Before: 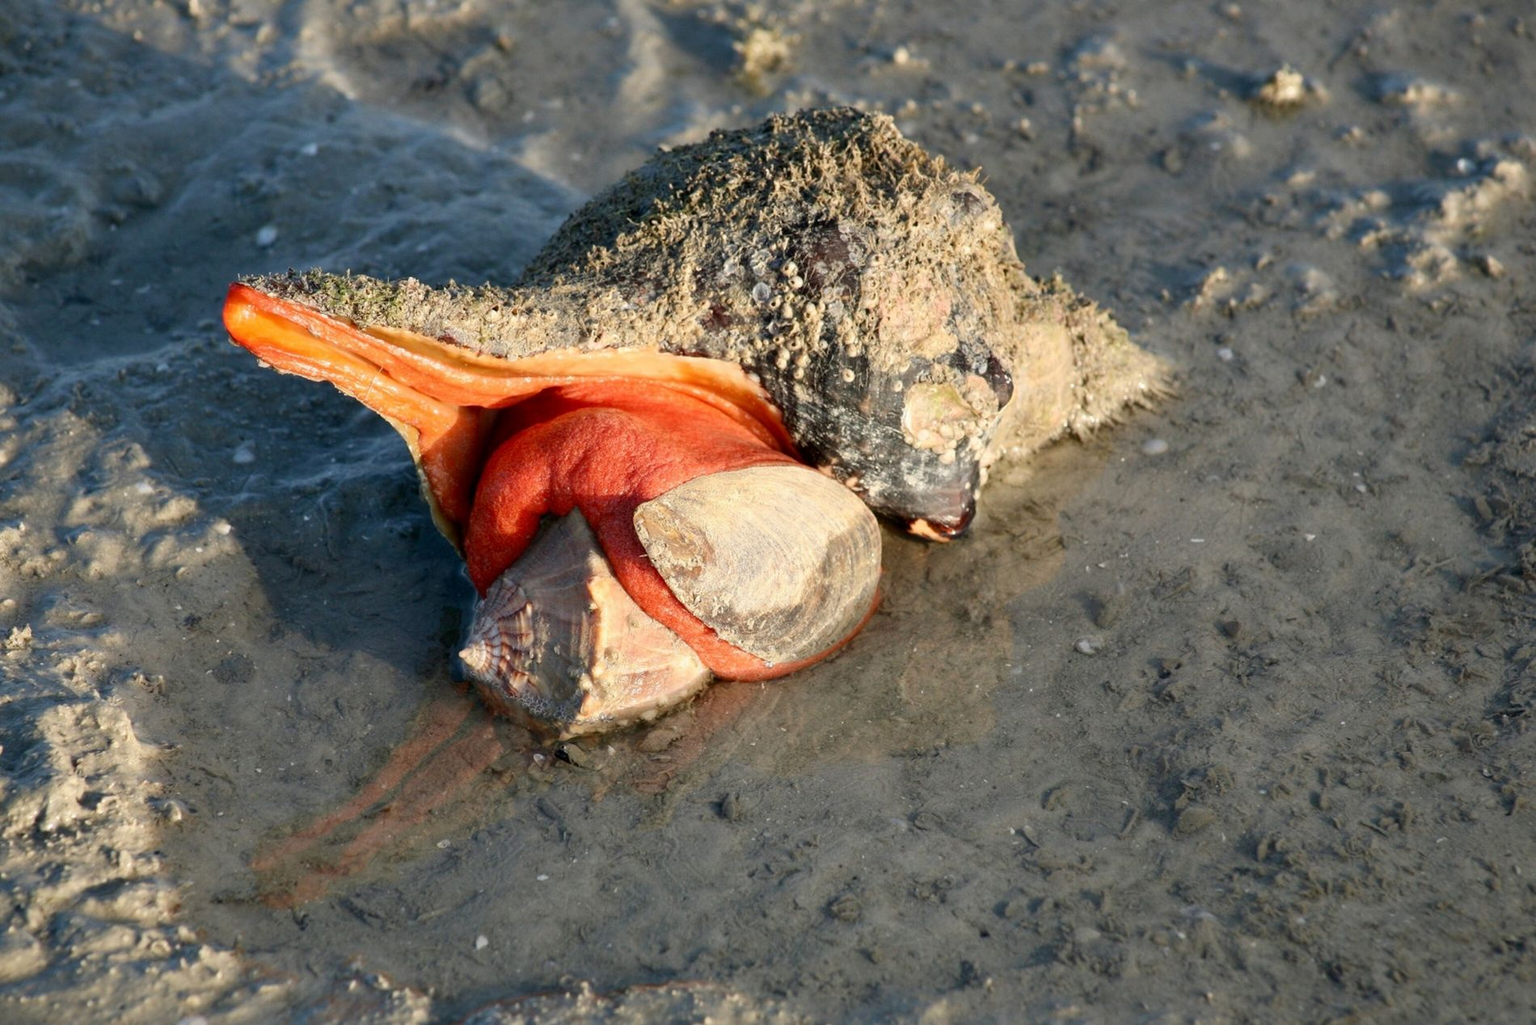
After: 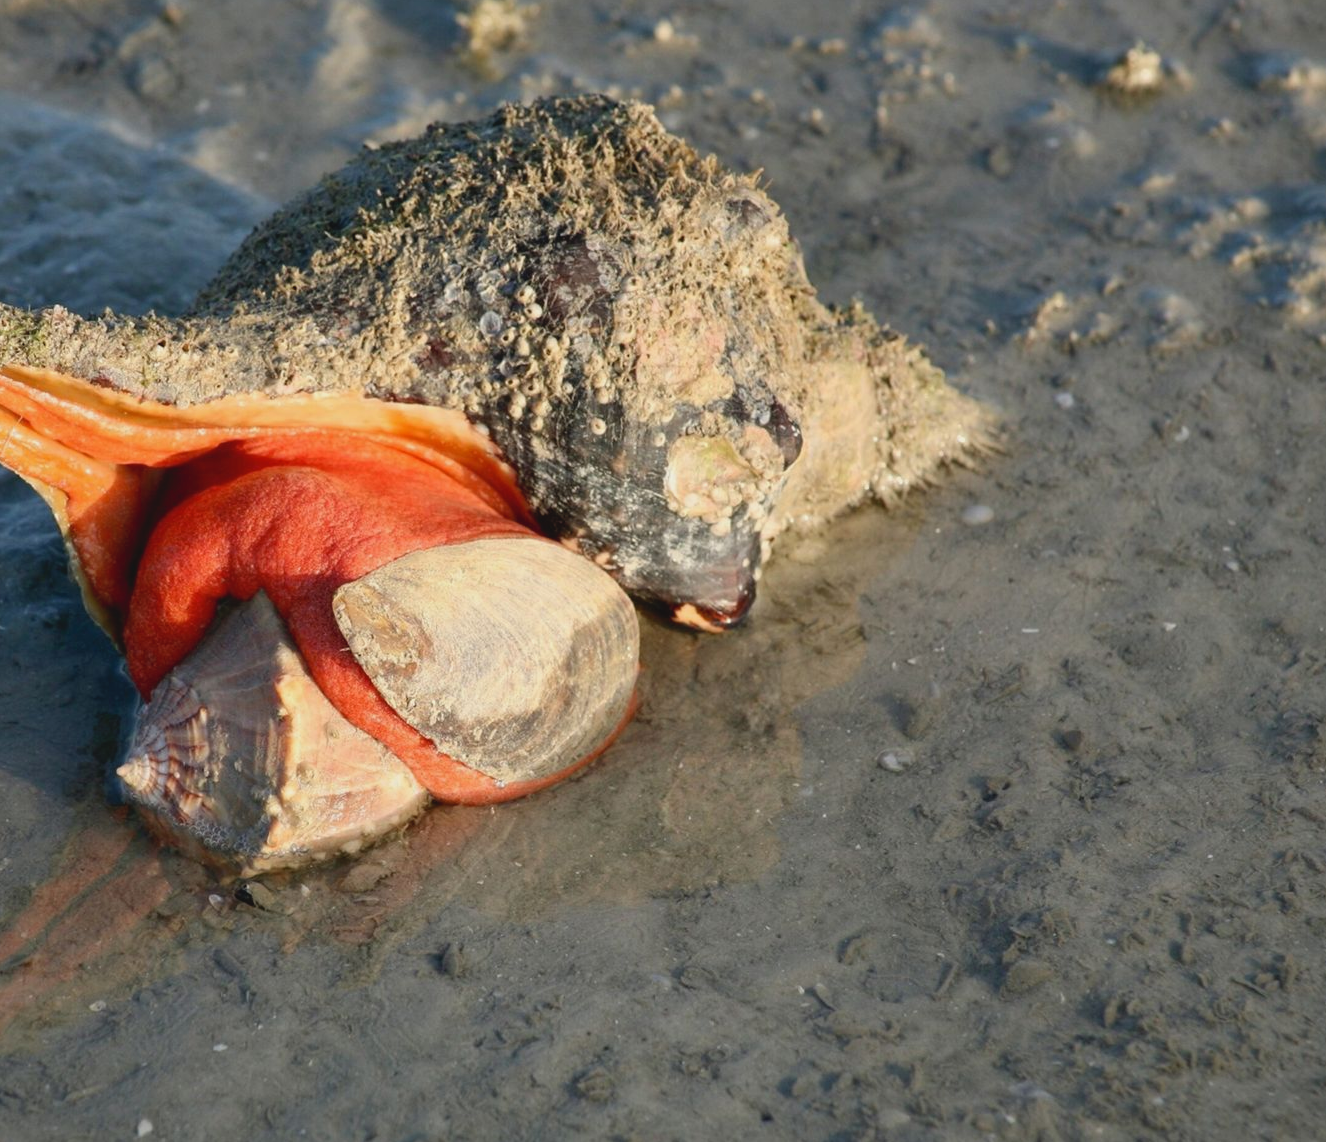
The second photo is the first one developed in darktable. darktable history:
crop and rotate: left 23.802%, top 3.039%, right 6.399%, bottom 6.826%
contrast brightness saturation: contrast -0.112
